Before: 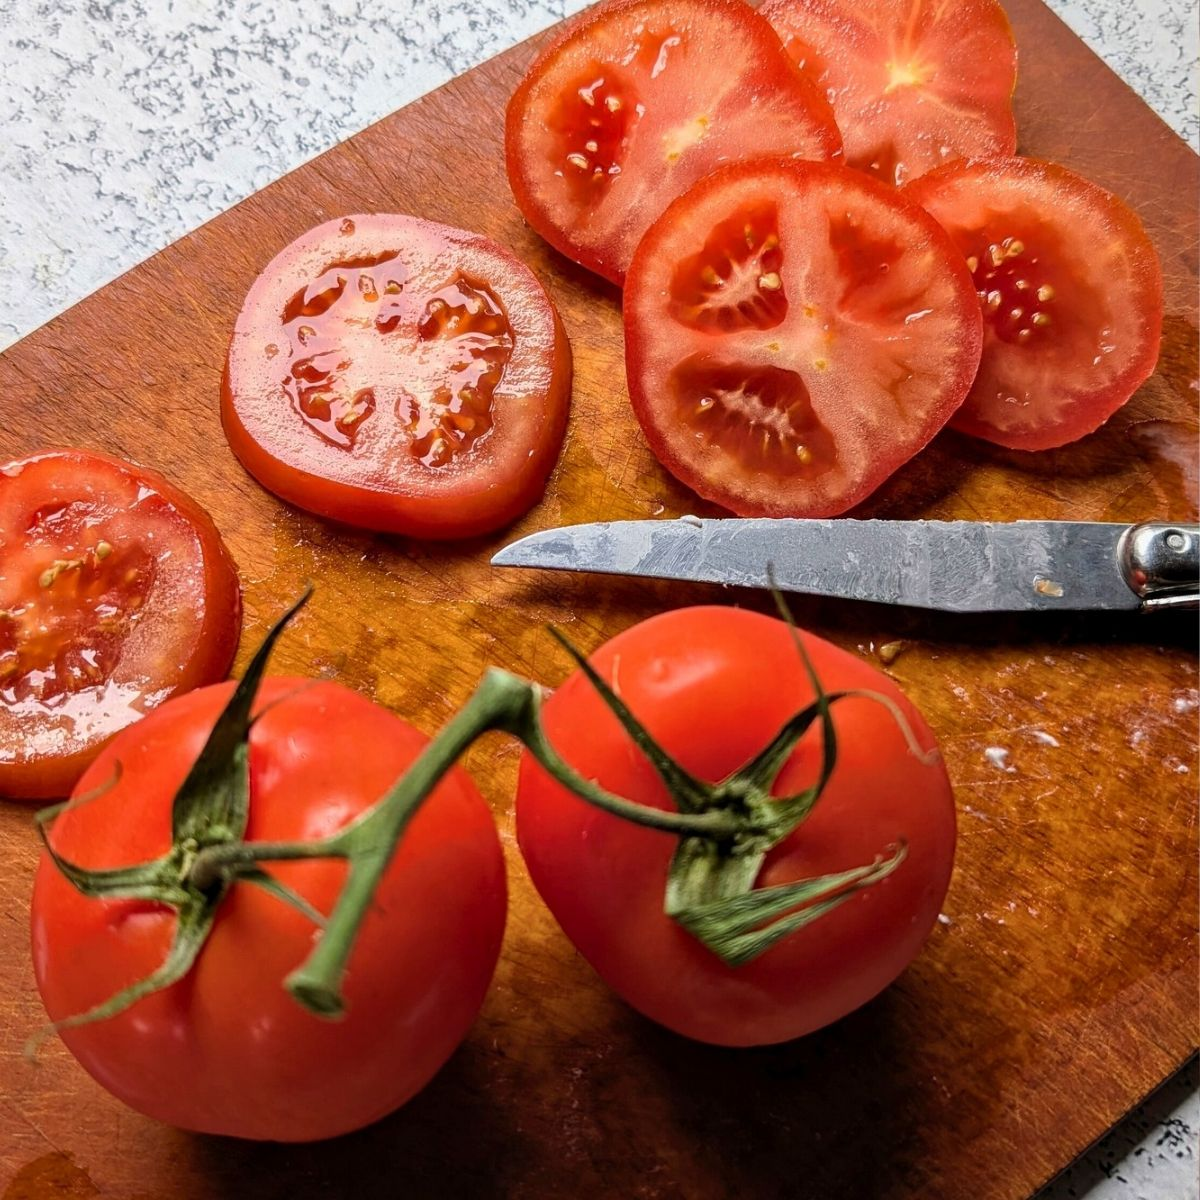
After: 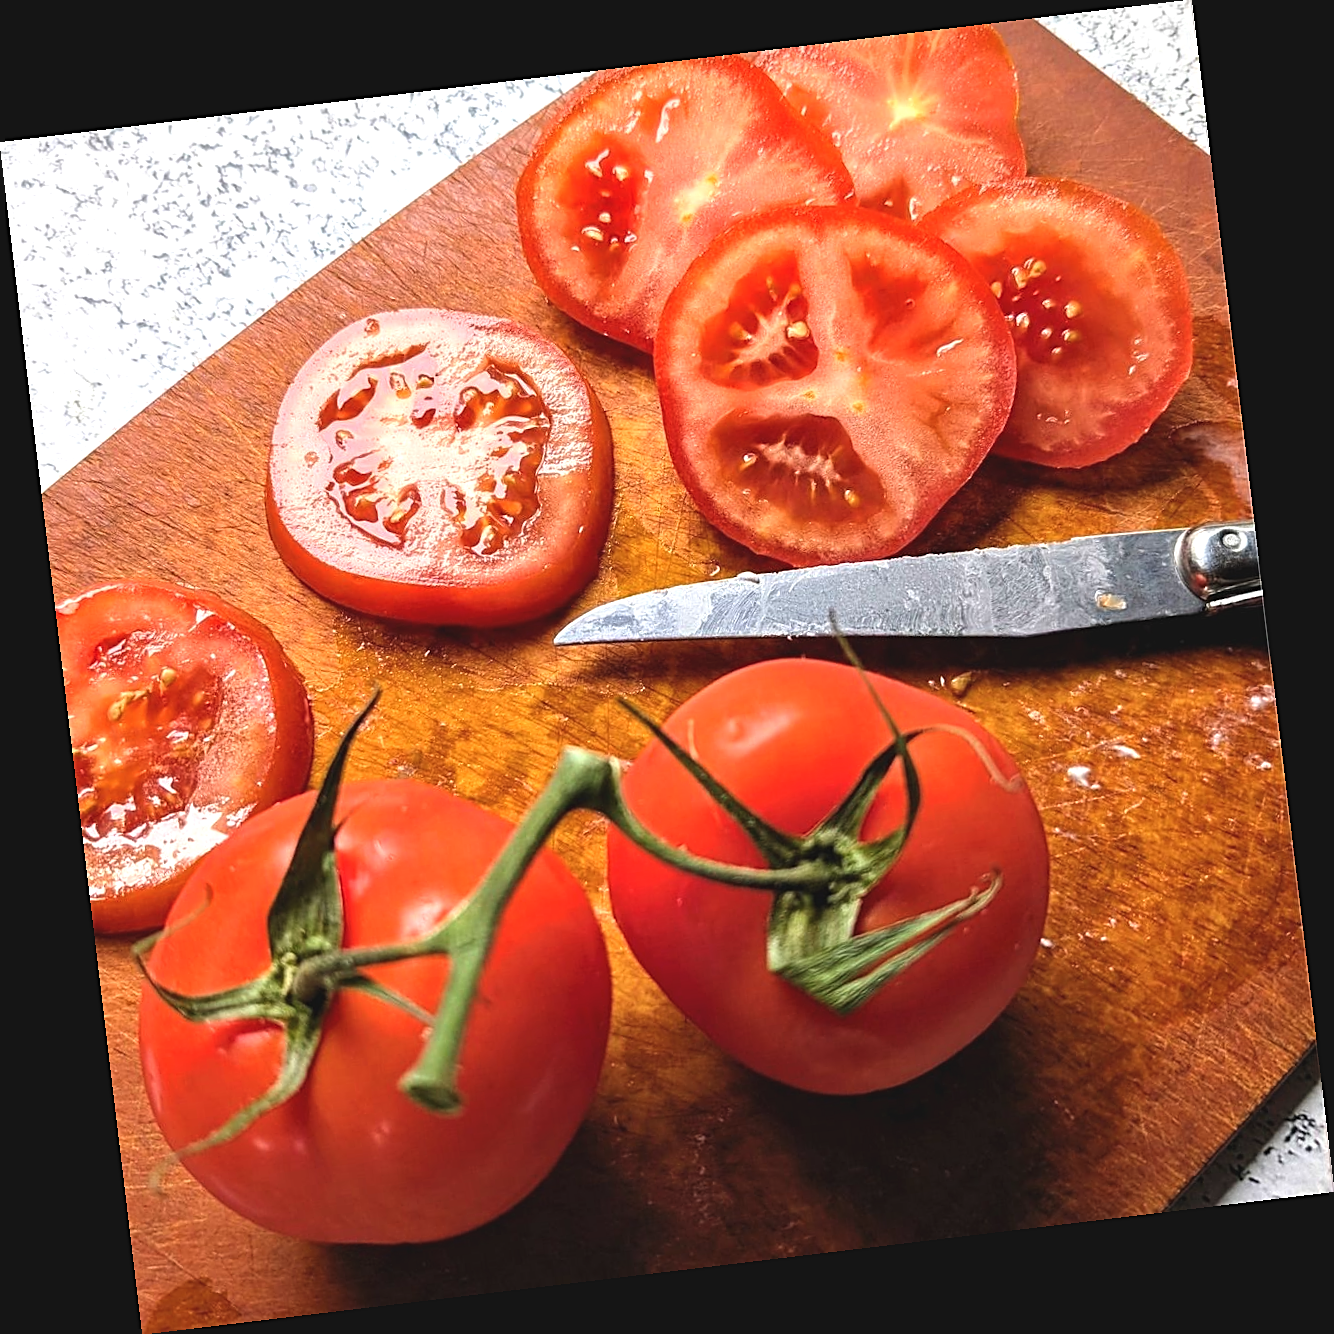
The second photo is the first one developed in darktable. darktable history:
exposure: black level correction -0.005, exposure 0.622 EV, compensate highlight preservation false
rotate and perspective: rotation -6.83°, automatic cropping off
sharpen: on, module defaults
